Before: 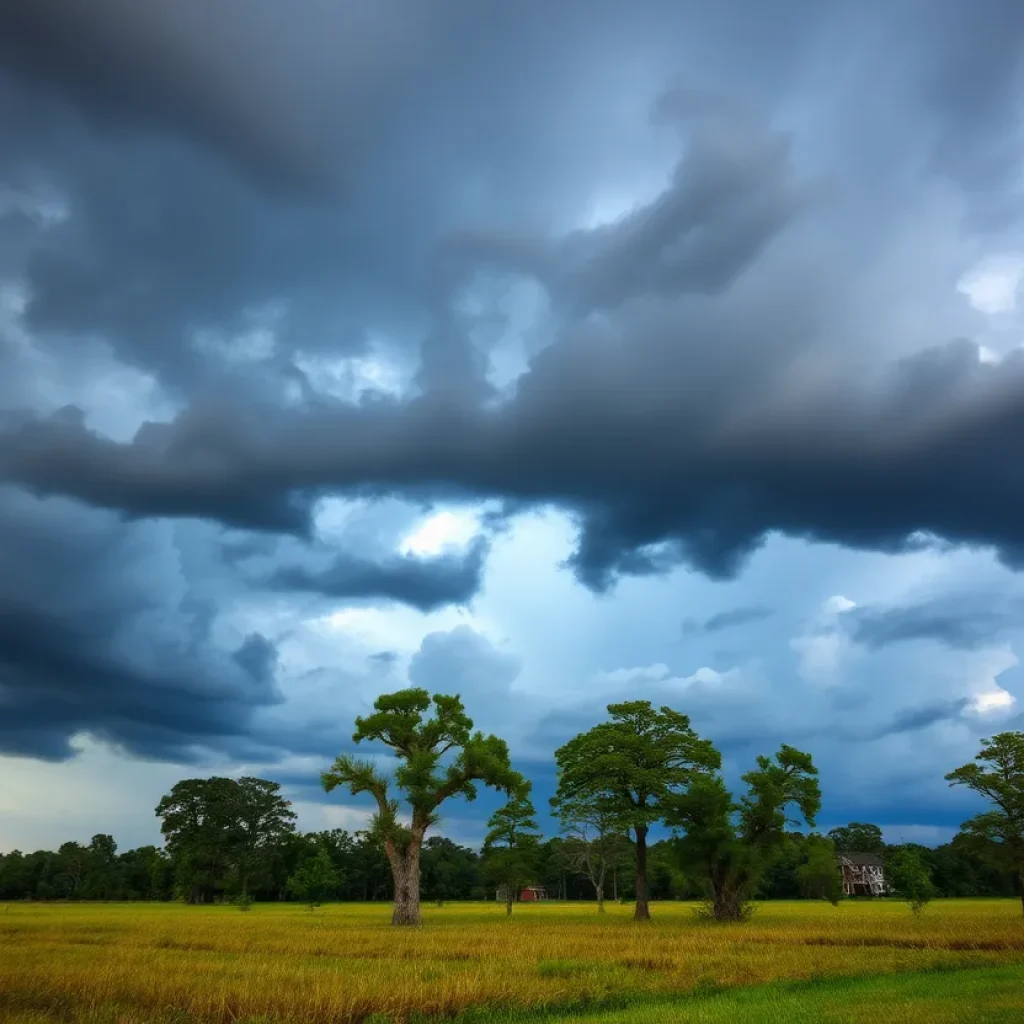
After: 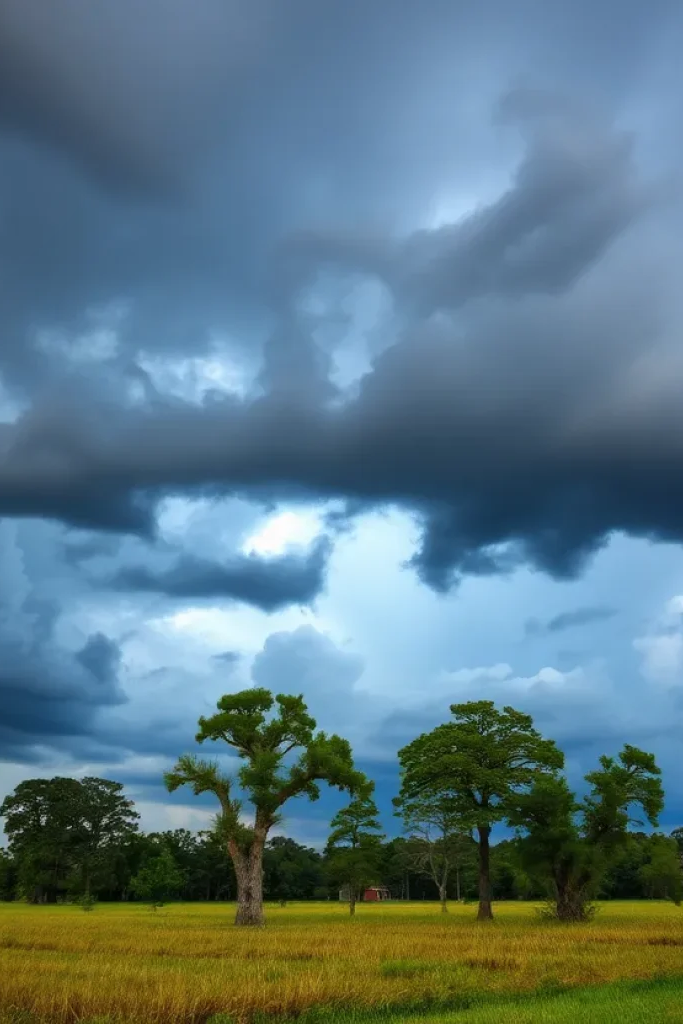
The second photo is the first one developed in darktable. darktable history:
crop and rotate: left 15.393%, right 17.844%
shadows and highlights: radius 126.91, shadows 30.55, highlights -30.63, low approximation 0.01, soften with gaussian
